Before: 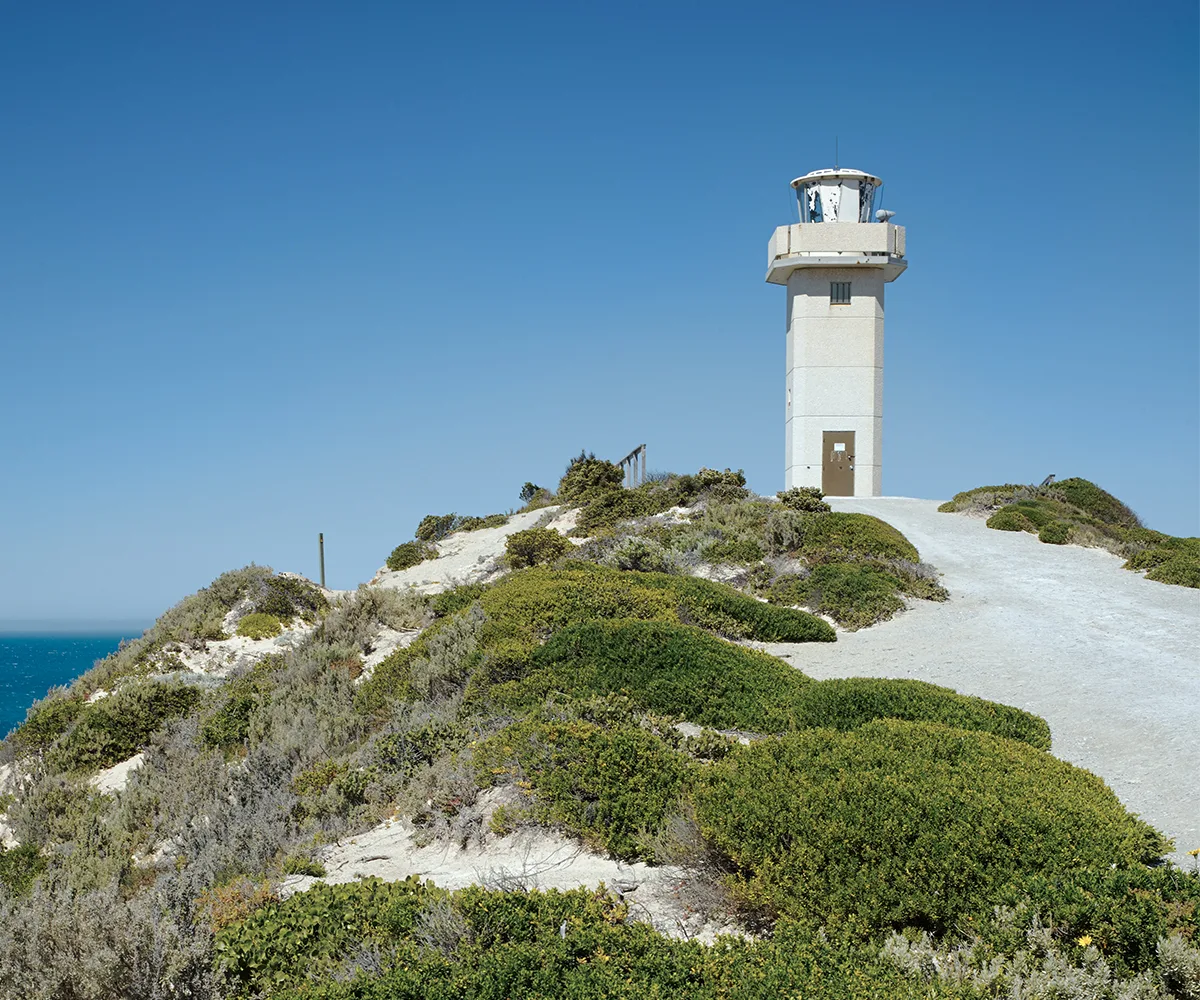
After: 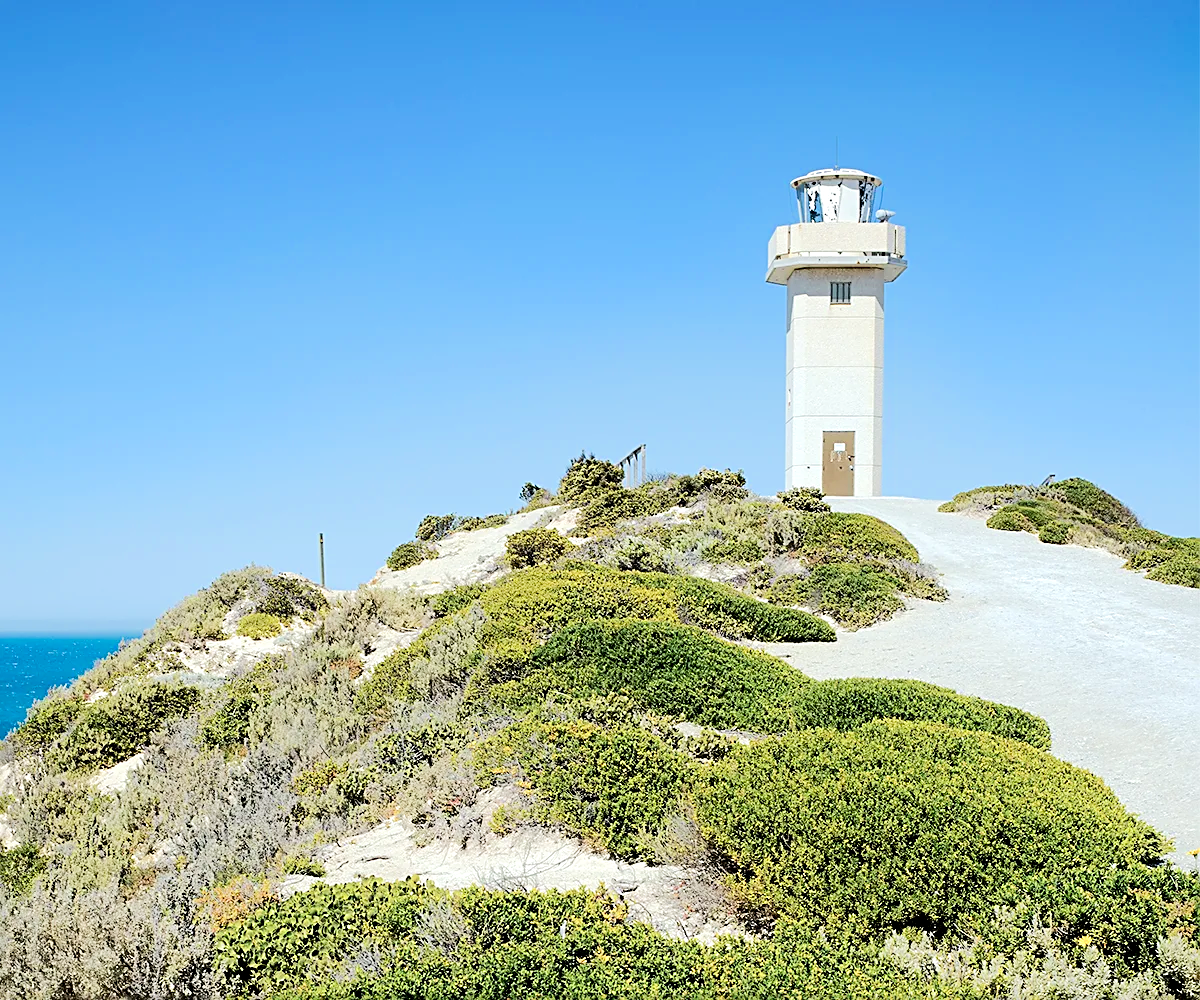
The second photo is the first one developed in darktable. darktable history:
tone equalizer: -7 EV 0.144 EV, -6 EV 0.58 EV, -5 EV 1.15 EV, -4 EV 1.3 EV, -3 EV 1.14 EV, -2 EV 0.6 EV, -1 EV 0.155 EV, edges refinement/feathering 500, mask exposure compensation -1.57 EV, preserve details no
sharpen: on, module defaults
exposure: black level correction 0.007, exposure 0.155 EV, compensate highlight preservation false
